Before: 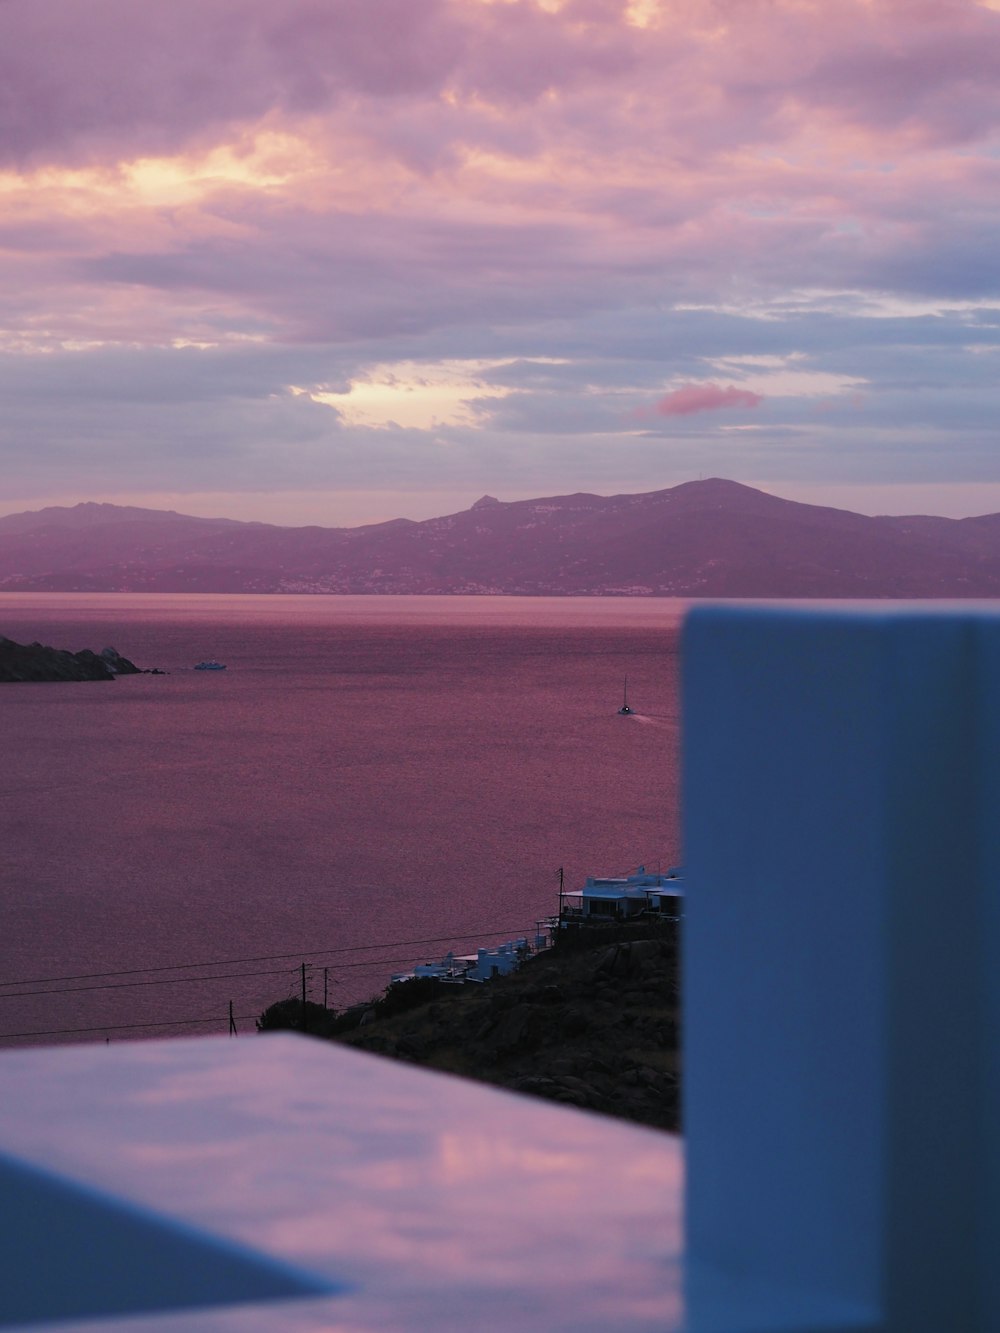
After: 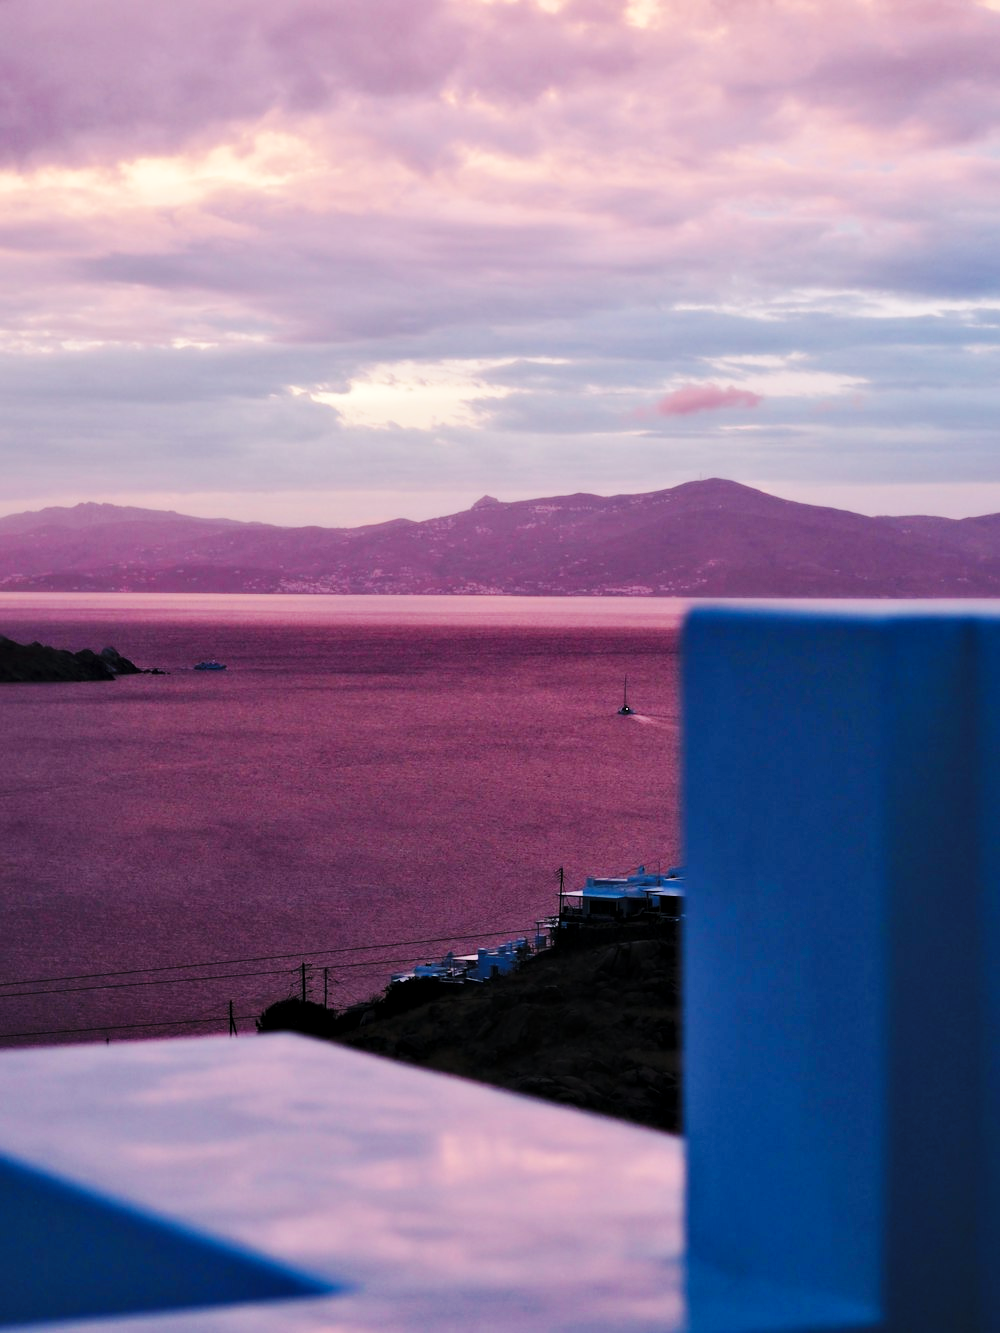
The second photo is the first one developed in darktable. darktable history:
base curve: curves: ch0 [(0, 0) (0.036, 0.025) (0.121, 0.166) (0.206, 0.329) (0.605, 0.79) (1, 1)], preserve colors none
contrast equalizer: y [[0.513, 0.565, 0.608, 0.562, 0.512, 0.5], [0.5 ×6], [0.5, 0.5, 0.5, 0.528, 0.598, 0.658], [0 ×6], [0 ×6]]
tone equalizer: on, module defaults
